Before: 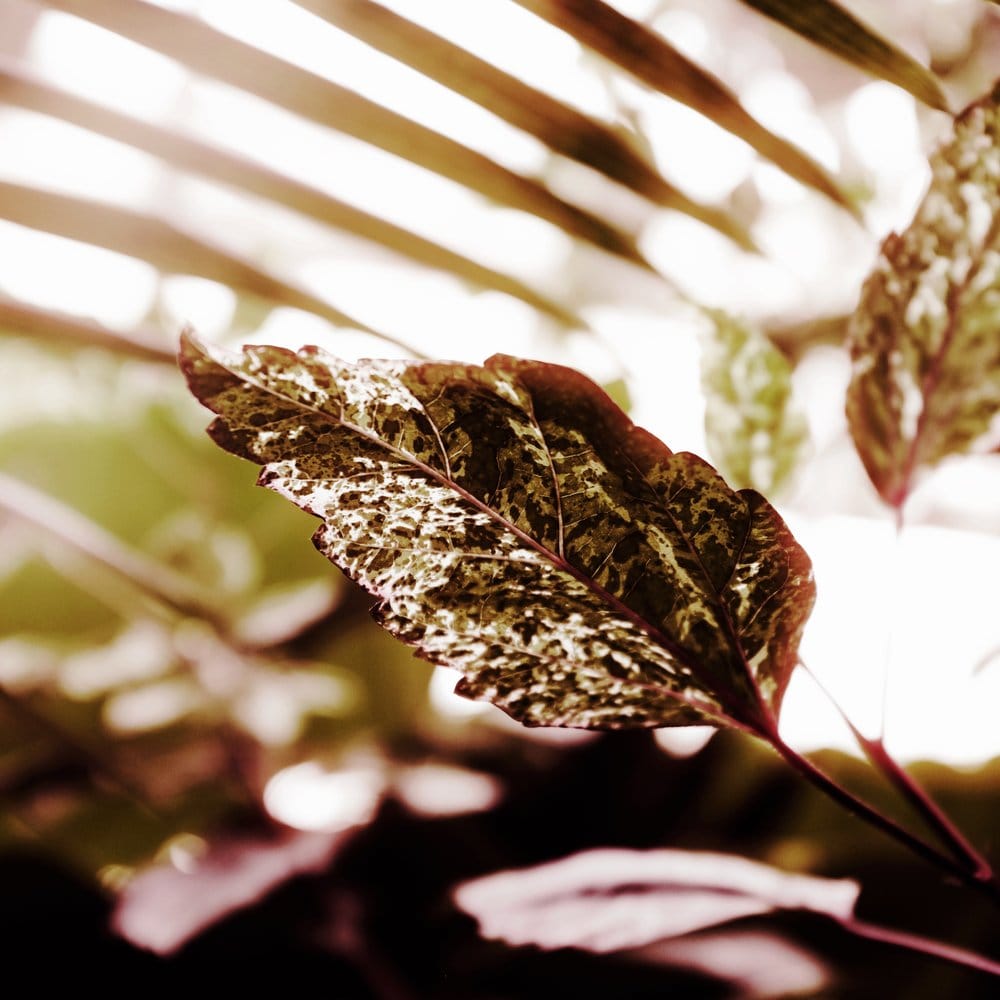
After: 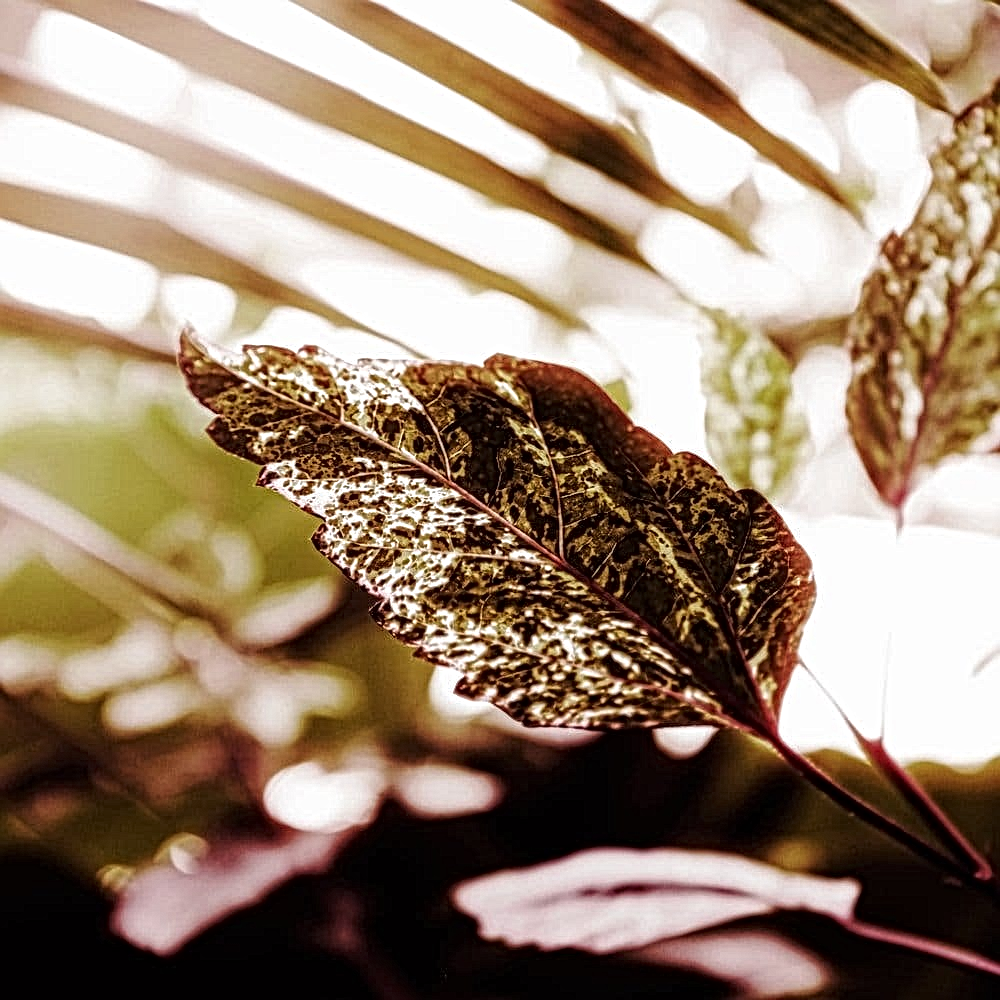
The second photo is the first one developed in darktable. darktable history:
local contrast: mode bilateral grid, contrast 20, coarseness 3, detail 298%, midtone range 0.2
